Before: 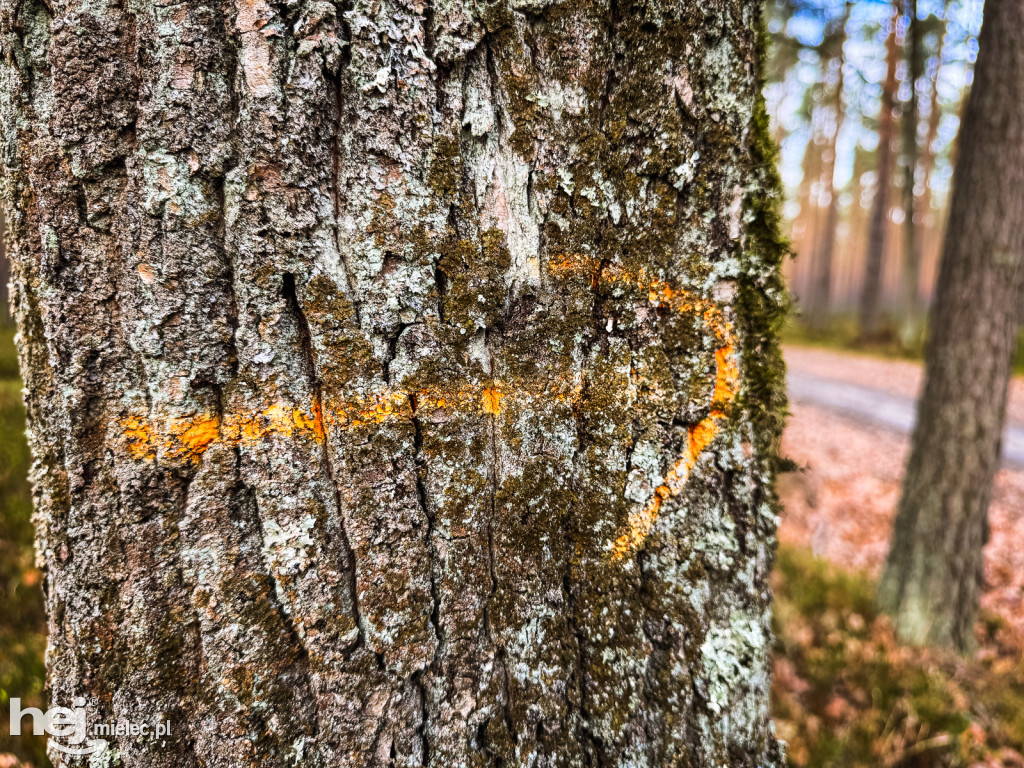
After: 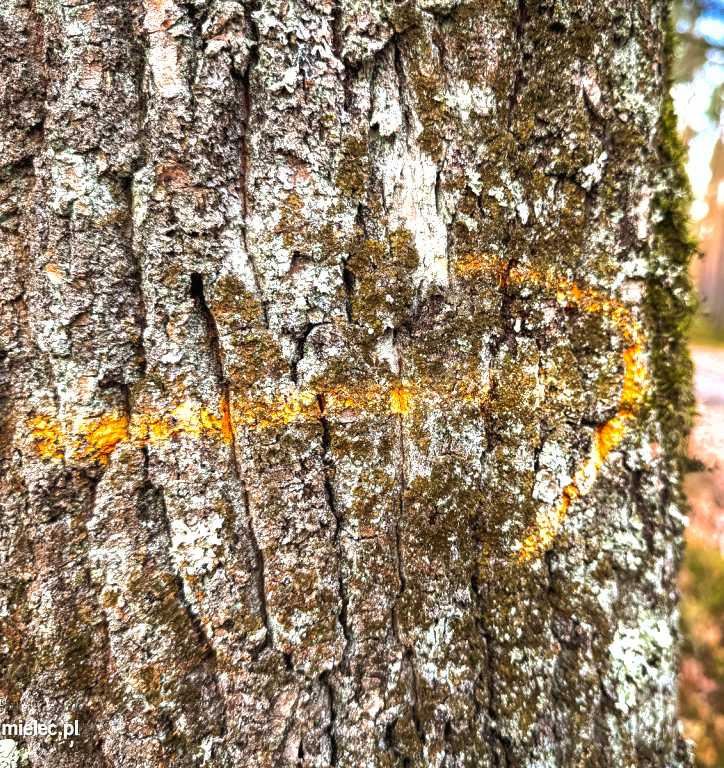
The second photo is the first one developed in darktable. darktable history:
crop and rotate: left 9.011%, right 20.209%
local contrast: mode bilateral grid, contrast 20, coarseness 49, detail 119%, midtone range 0.2
shadows and highlights: on, module defaults
exposure: exposure 0.731 EV, compensate highlight preservation false
